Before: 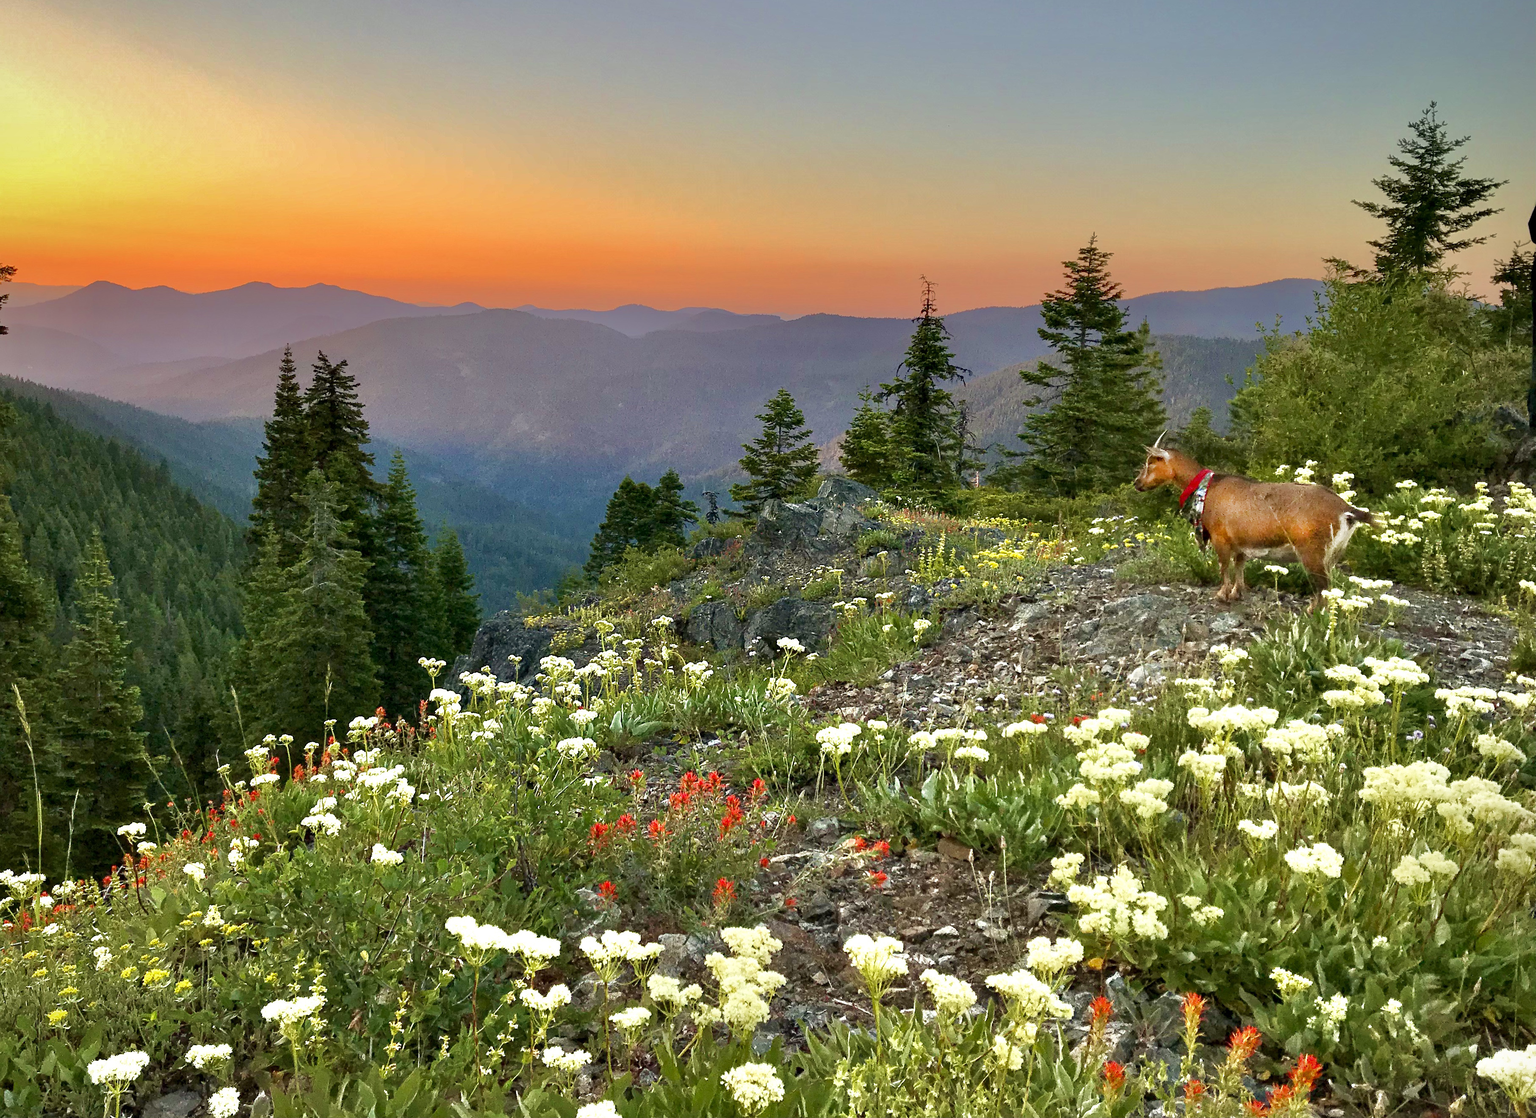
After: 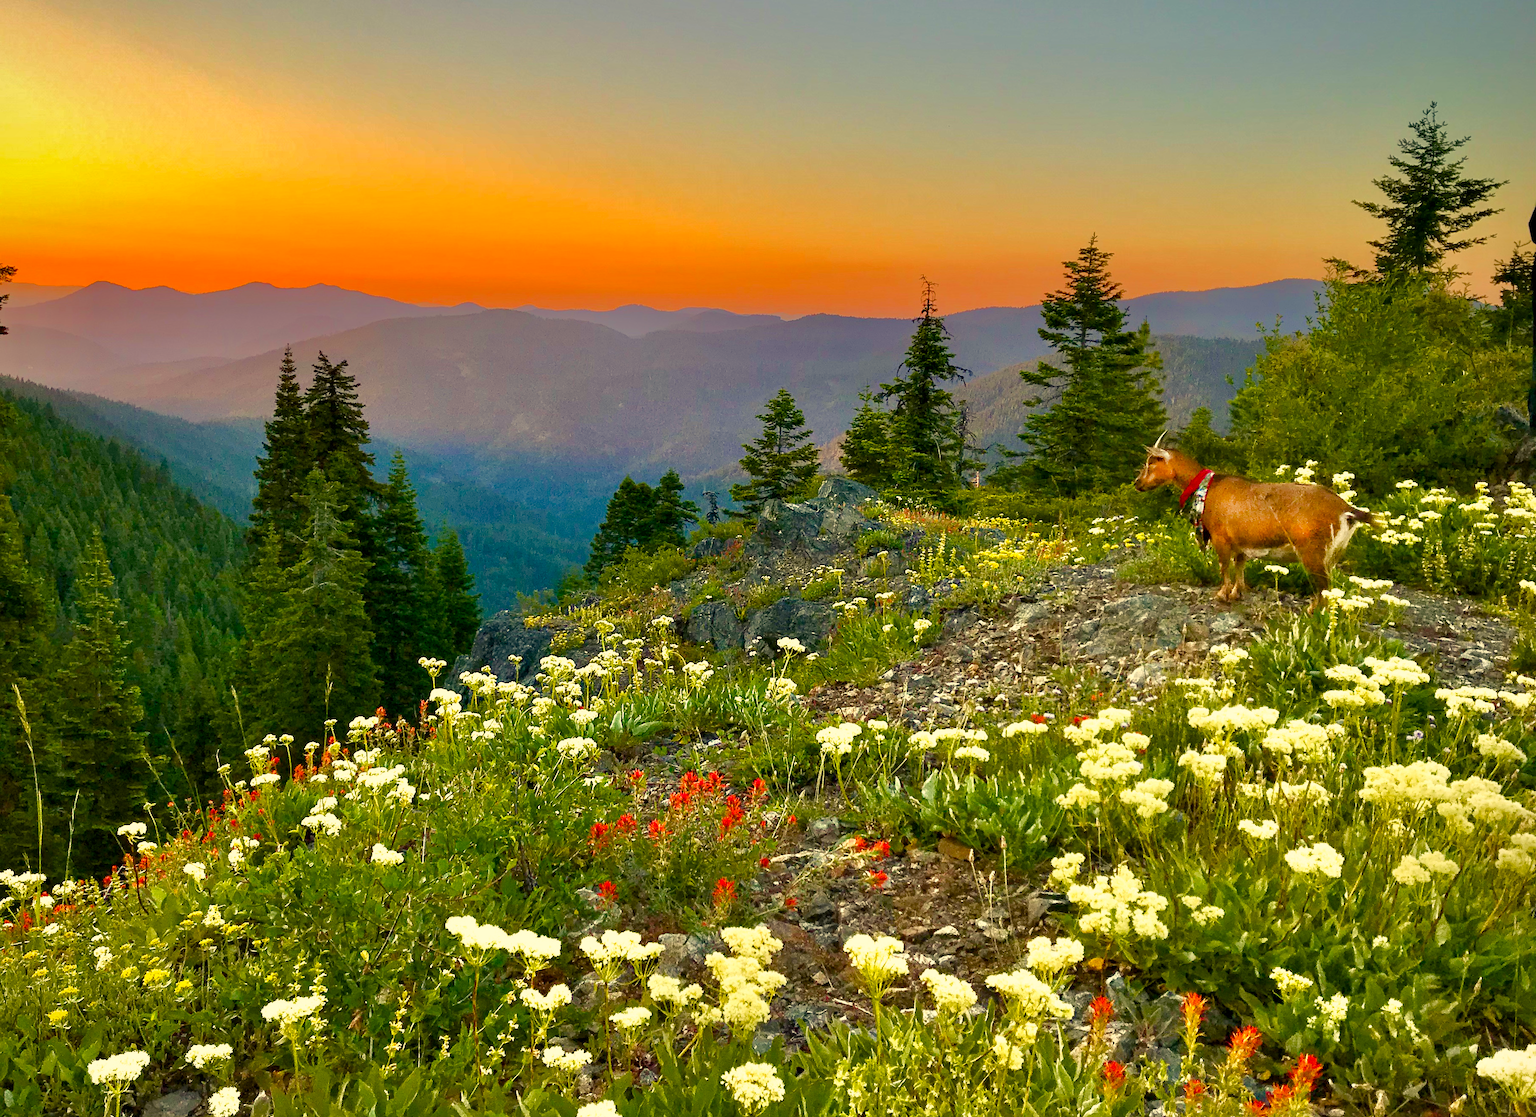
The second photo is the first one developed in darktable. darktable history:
color balance rgb: highlights gain › chroma 8.058%, highlights gain › hue 81.52°, perceptual saturation grading › global saturation 20%, perceptual saturation grading › highlights -13.881%, perceptual saturation grading › shadows 49.355%
